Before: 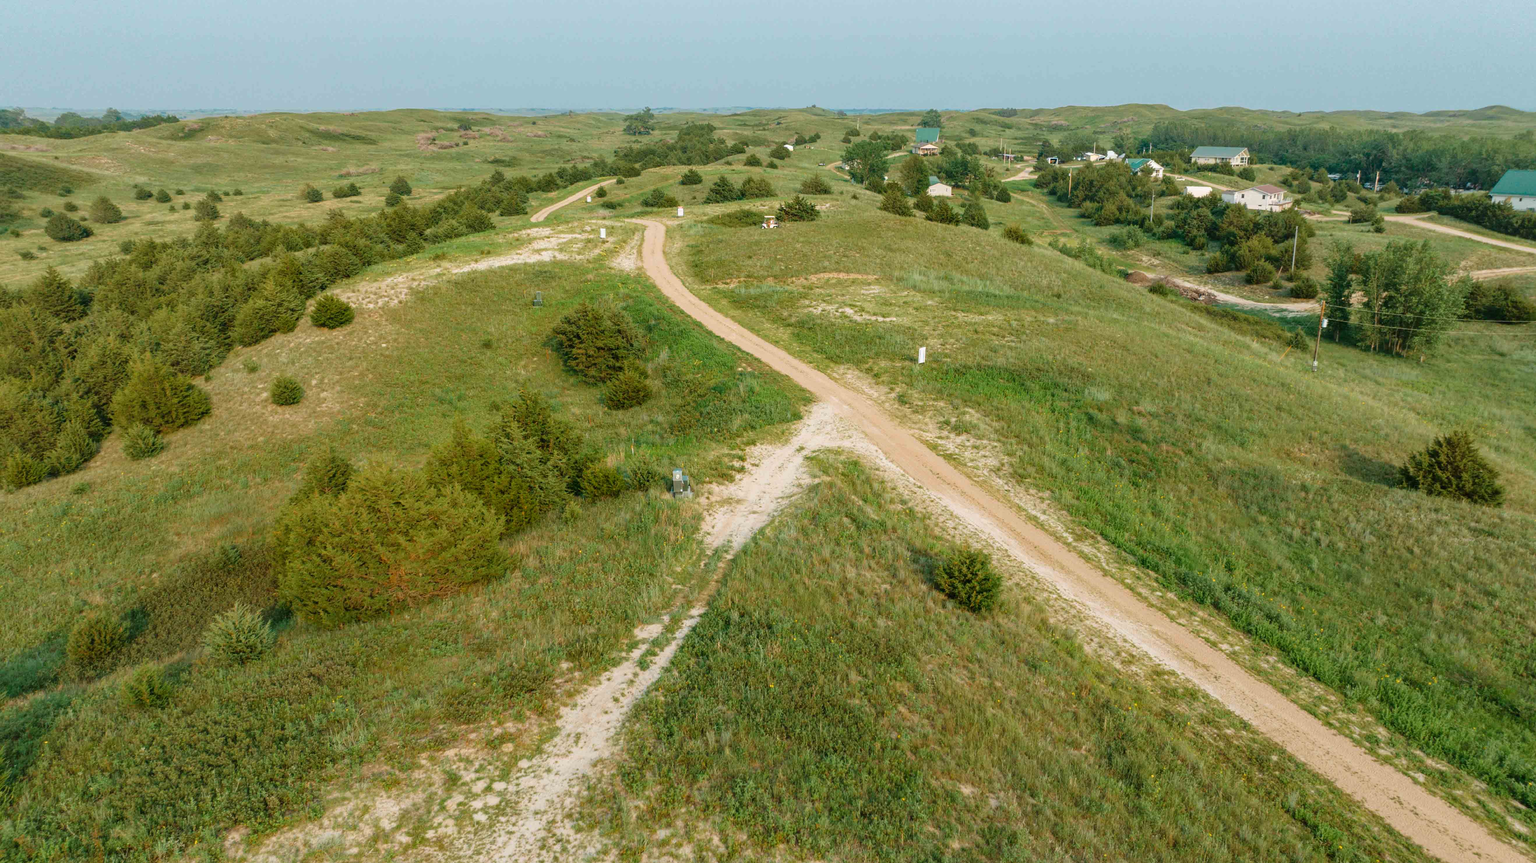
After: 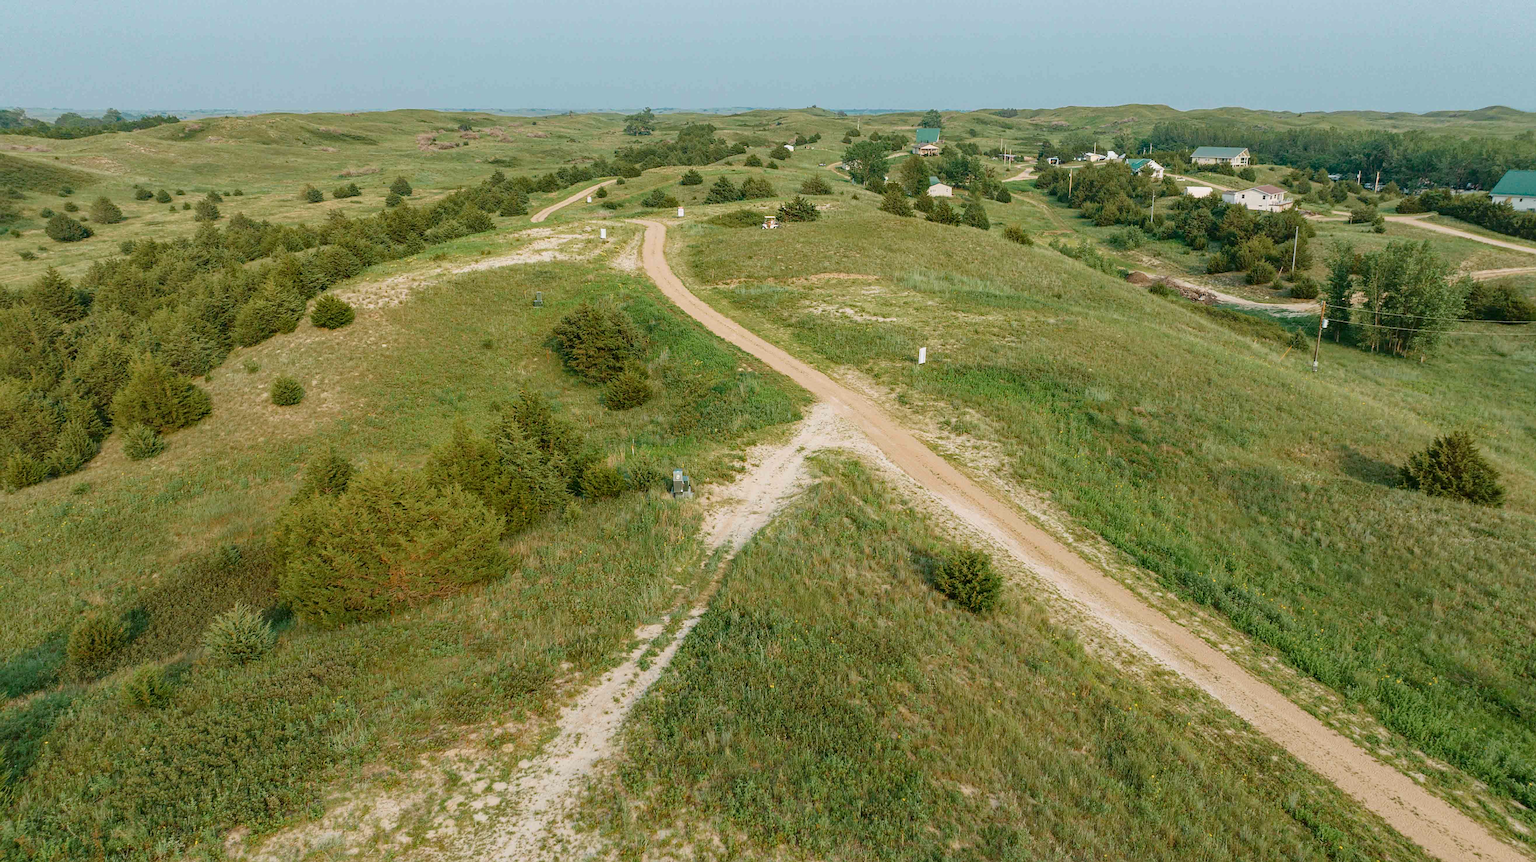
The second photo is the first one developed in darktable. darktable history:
color balance: contrast -15%
contrast brightness saturation: contrast 0.14
sharpen: on, module defaults
haze removal: compatibility mode true, adaptive false
